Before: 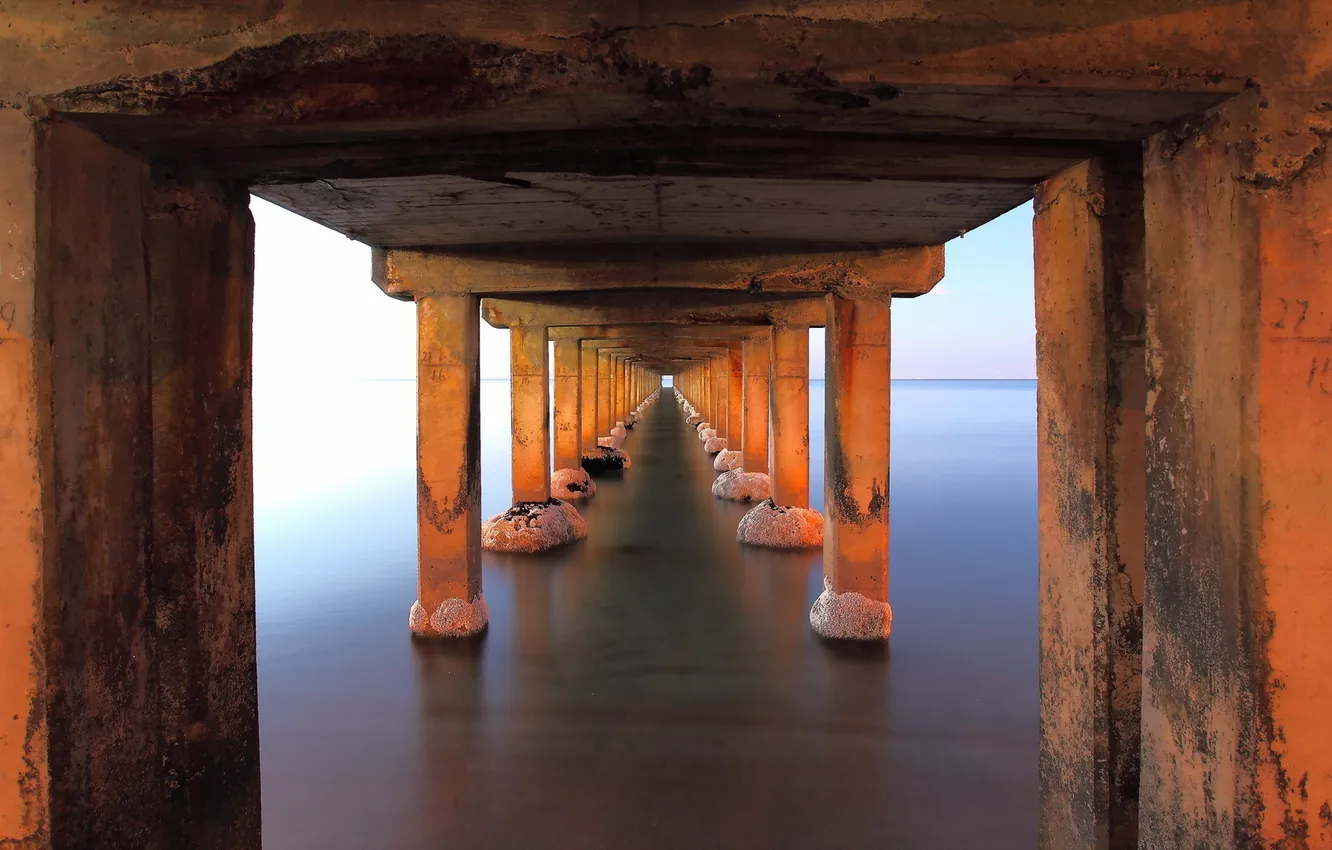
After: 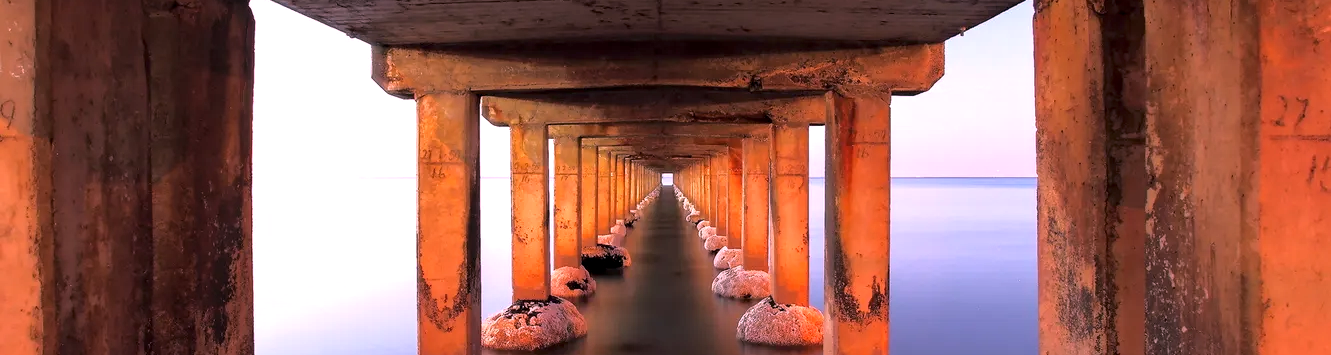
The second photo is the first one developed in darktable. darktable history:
crop and rotate: top 23.84%, bottom 34.294%
white balance: red 1.188, blue 1.11
local contrast: highlights 83%, shadows 81%
